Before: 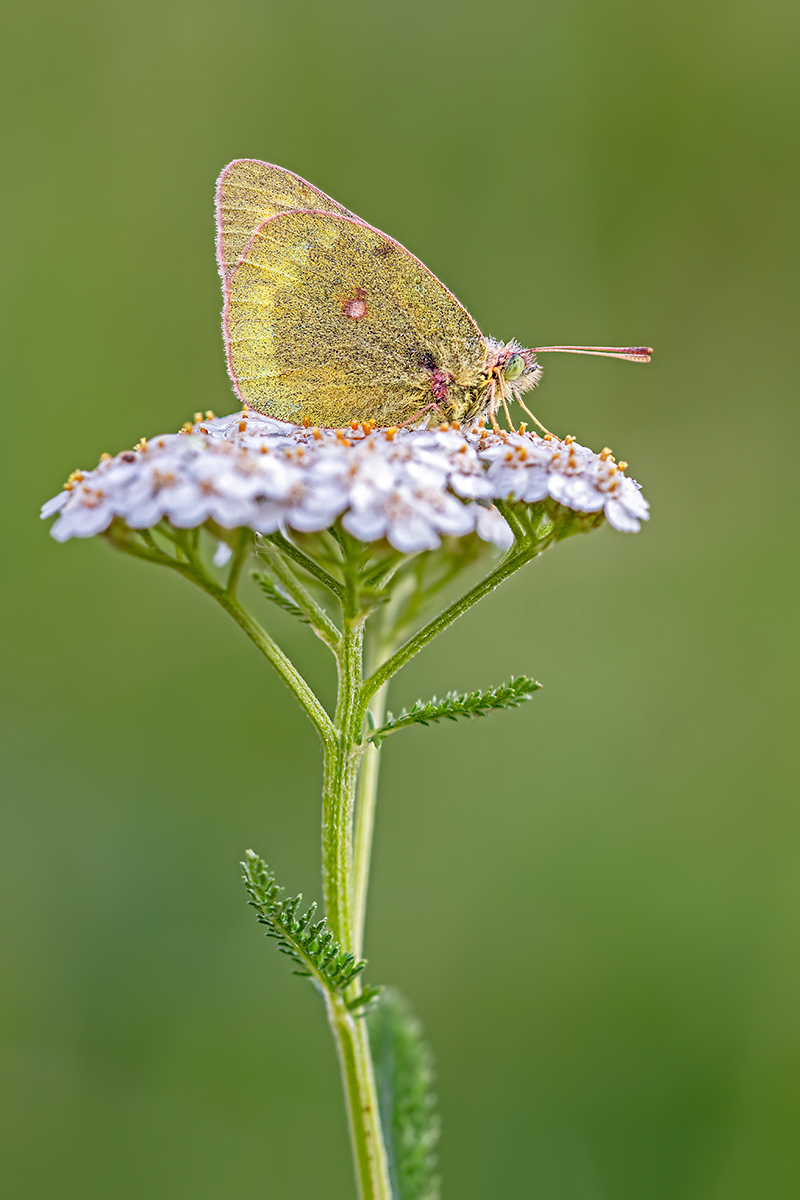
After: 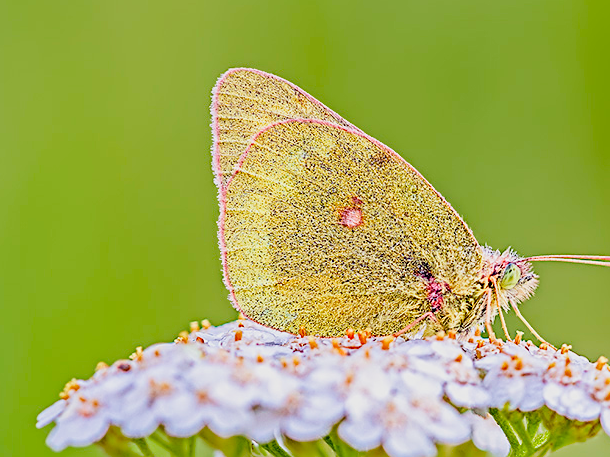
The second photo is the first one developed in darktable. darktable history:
sharpen: on, module defaults
crop: left 0.579%, top 7.627%, right 23.167%, bottom 54.275%
exposure: black level correction 0, exposure 1 EV, compensate highlight preservation false
filmic rgb: black relative exposure -8.79 EV, white relative exposure 4.98 EV, threshold 6 EV, target black luminance 0%, hardness 3.77, latitude 66.34%, contrast 0.822, highlights saturation mix 10%, shadows ↔ highlights balance 20%, add noise in highlights 0.1, color science v4 (2020), iterations of high-quality reconstruction 0, type of noise poissonian, enable highlight reconstruction true
